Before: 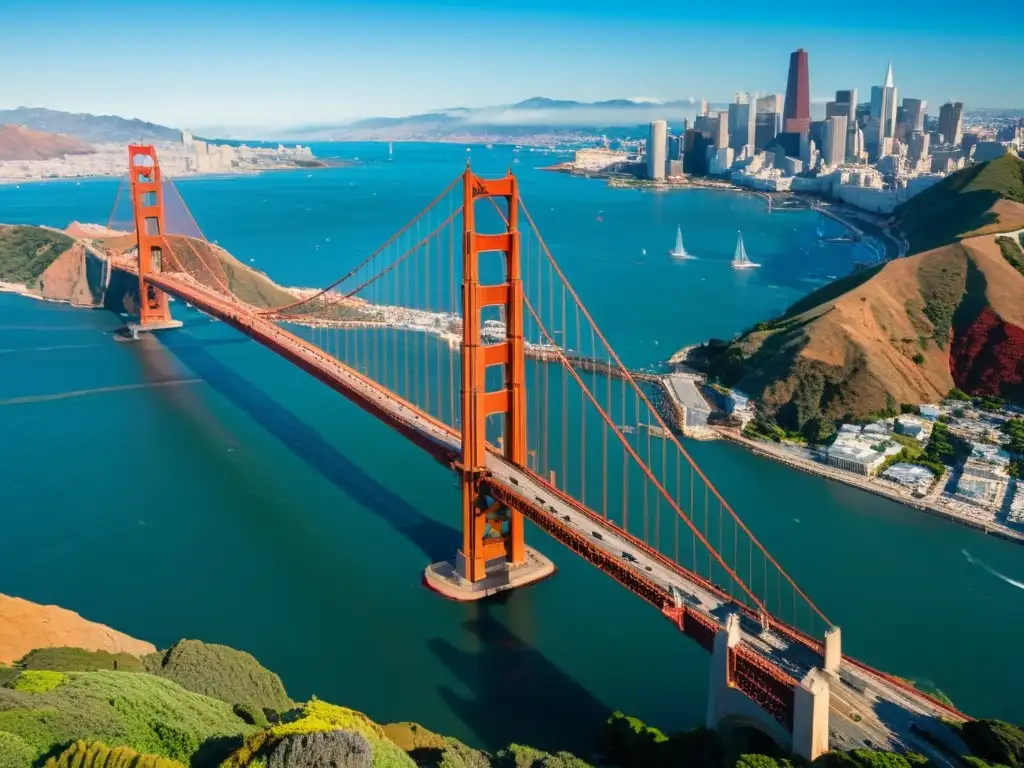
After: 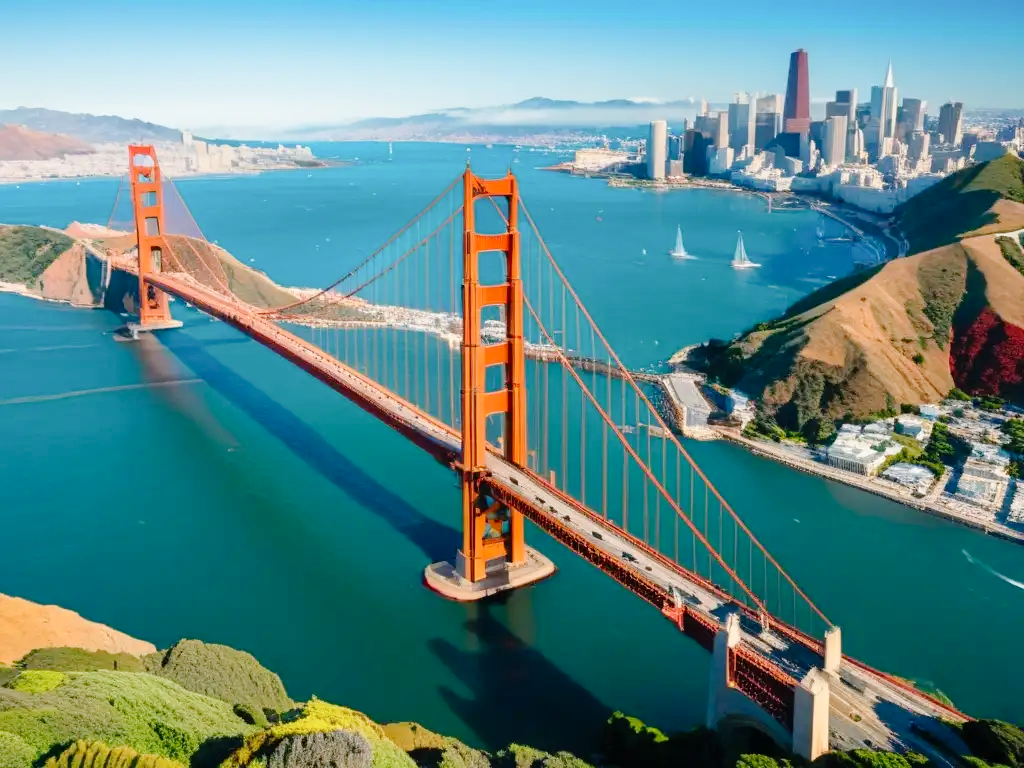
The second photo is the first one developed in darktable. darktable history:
tone curve: curves: ch0 [(0, 0) (0.051, 0.047) (0.102, 0.099) (0.228, 0.275) (0.432, 0.535) (0.695, 0.778) (0.908, 0.946) (1, 1)]; ch1 [(0, 0) (0.339, 0.298) (0.402, 0.363) (0.453, 0.413) (0.485, 0.469) (0.494, 0.493) (0.504, 0.501) (0.525, 0.534) (0.563, 0.595) (0.597, 0.638) (1, 1)]; ch2 [(0, 0) (0.48, 0.48) (0.504, 0.5) (0.539, 0.554) (0.59, 0.63) (0.642, 0.684) (0.824, 0.815) (1, 1)], preserve colors none
